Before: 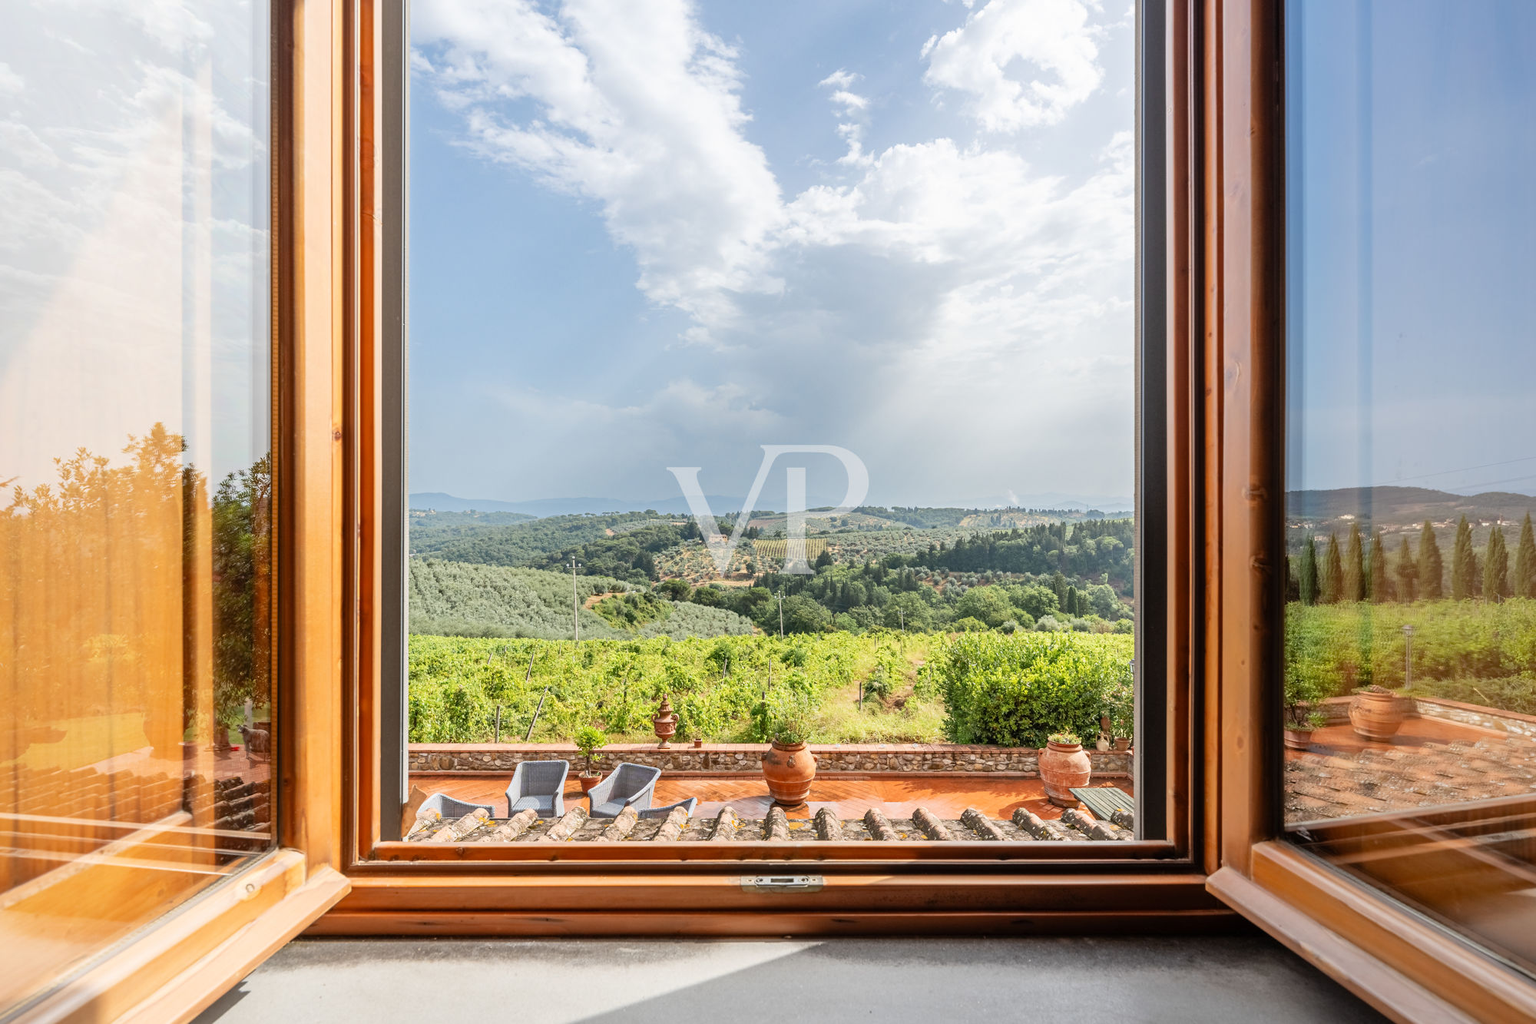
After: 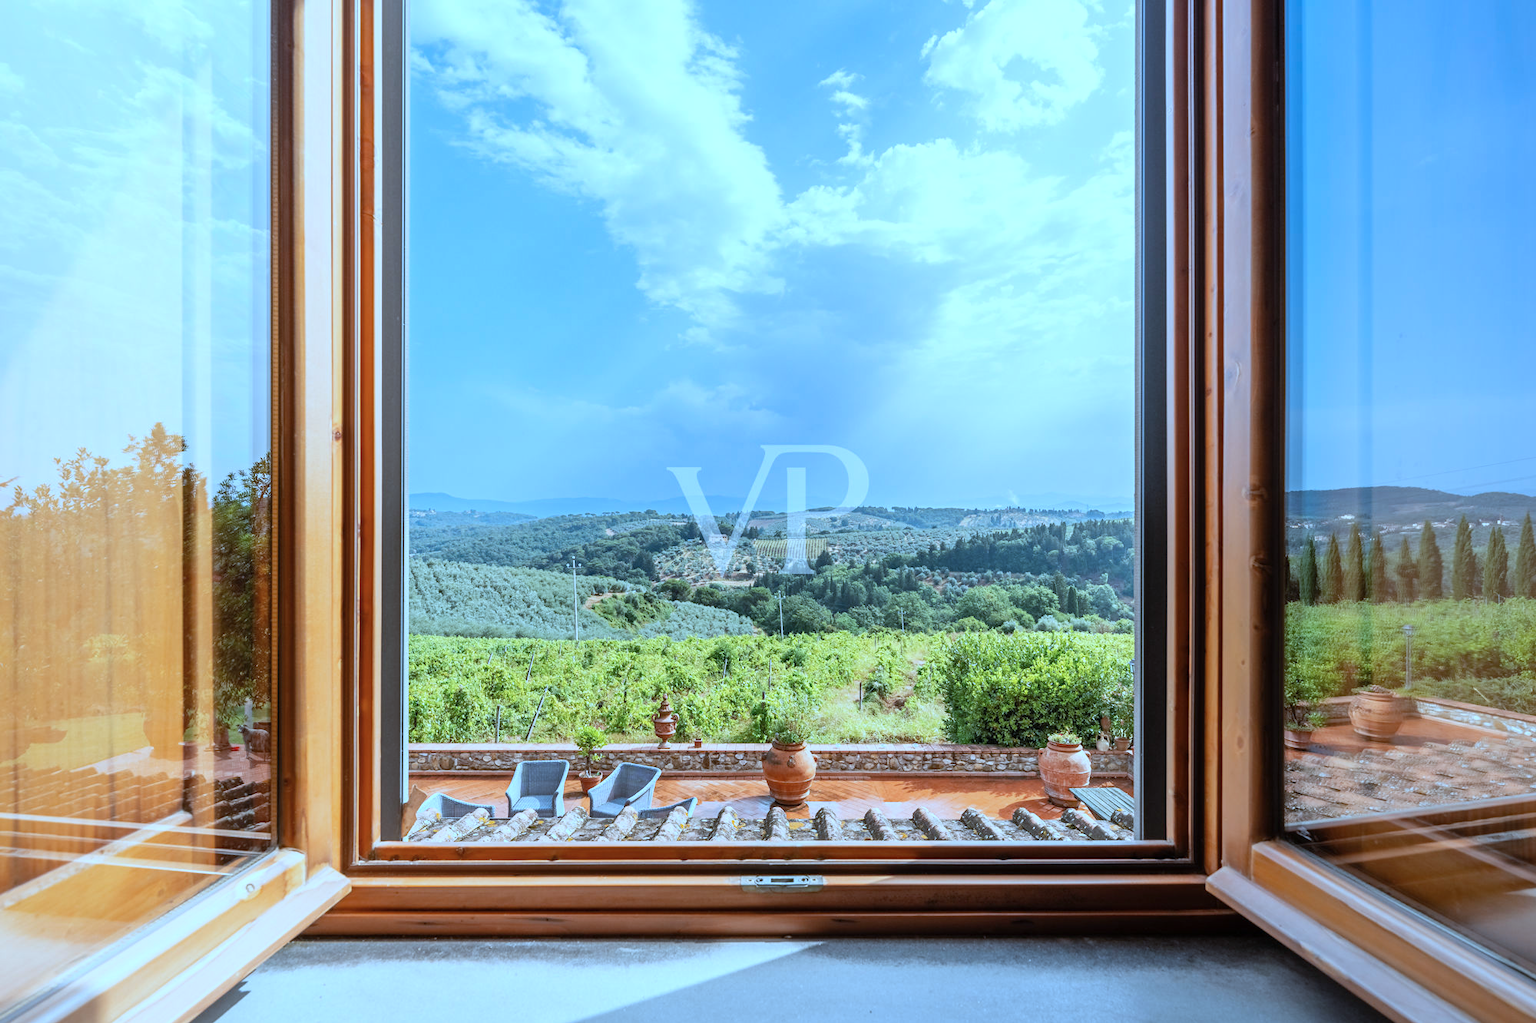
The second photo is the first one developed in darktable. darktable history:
white balance: red 0.948, green 1.02, blue 1.176
color correction: highlights a* -10.69, highlights b* -19.19
